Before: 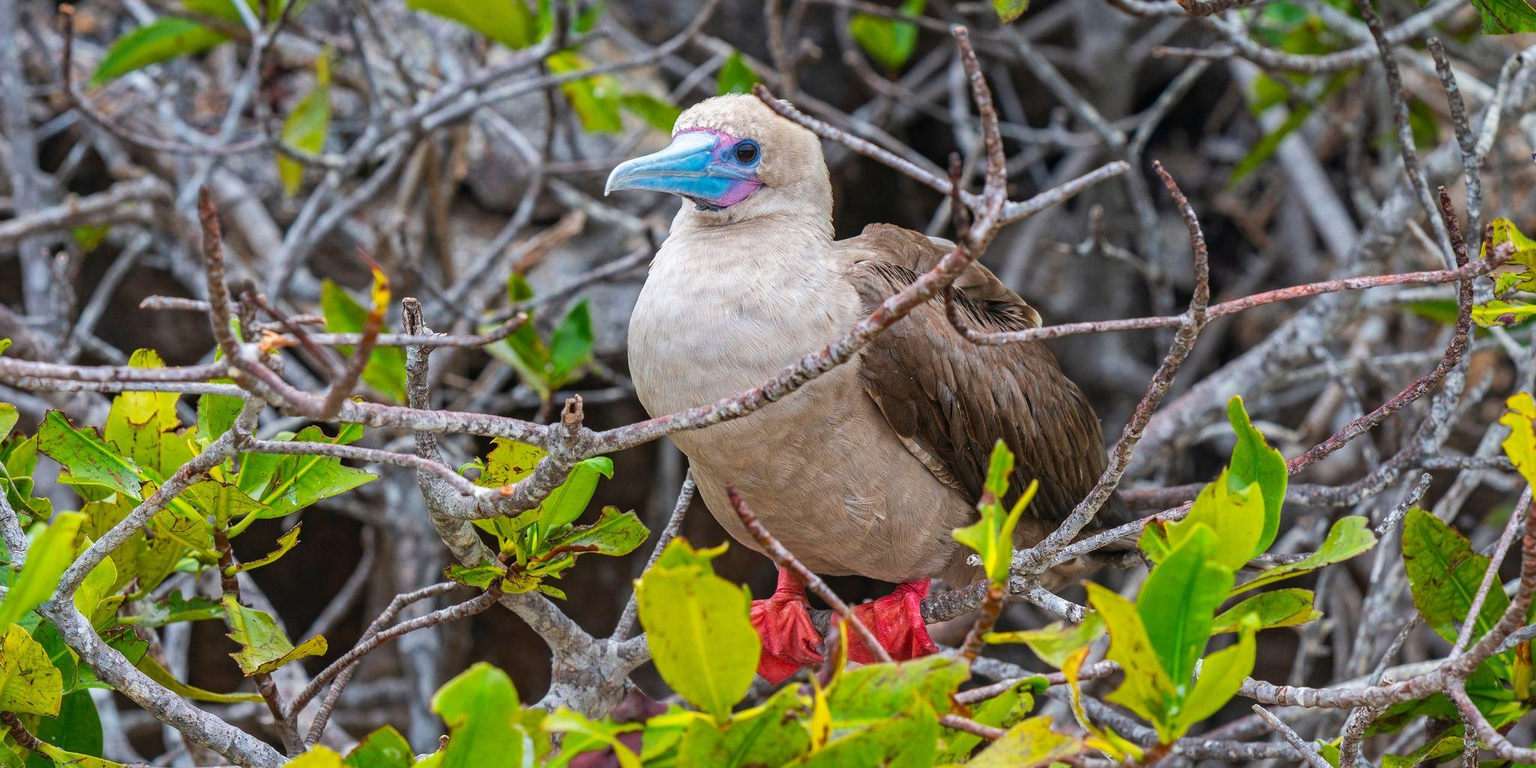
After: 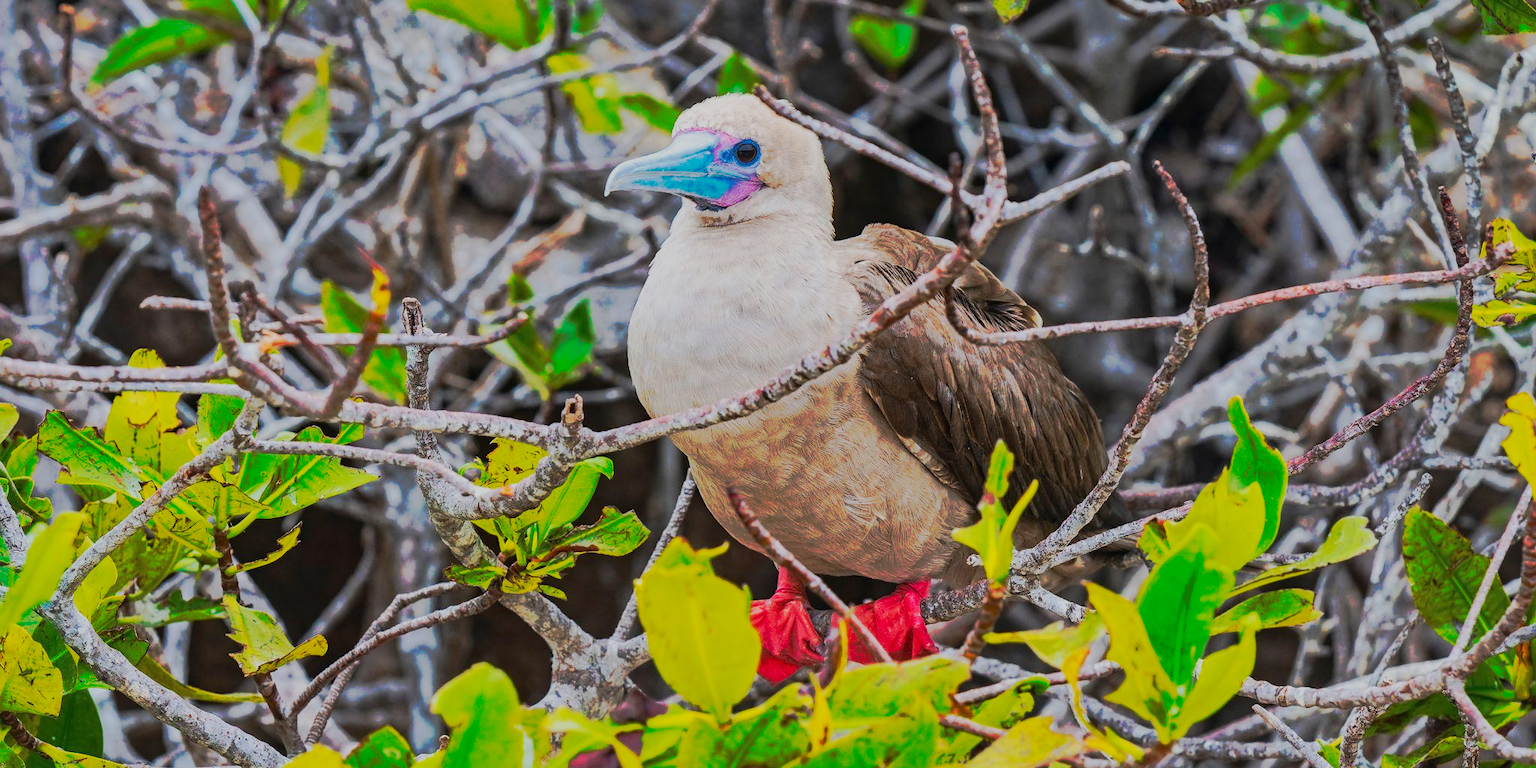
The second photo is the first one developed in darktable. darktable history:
filmic rgb: black relative exposure -16 EV, white relative exposure 6.09 EV, threshold 5.95 EV, hardness 5.24, preserve chrominance max RGB, color science v6 (2022), contrast in shadows safe, contrast in highlights safe, enable highlight reconstruction true
shadows and highlights: shadows 30.66, highlights -62.66, soften with gaussian
tone curve: curves: ch0 [(0, 0) (0.003, 0.003) (0.011, 0.011) (0.025, 0.024) (0.044, 0.043) (0.069, 0.067) (0.1, 0.096) (0.136, 0.131) (0.177, 0.171) (0.224, 0.217) (0.277, 0.267) (0.335, 0.324) (0.399, 0.385) (0.468, 0.452) (0.543, 0.632) (0.623, 0.697) (0.709, 0.766) (0.801, 0.839) (0.898, 0.917) (1, 1)], preserve colors none
